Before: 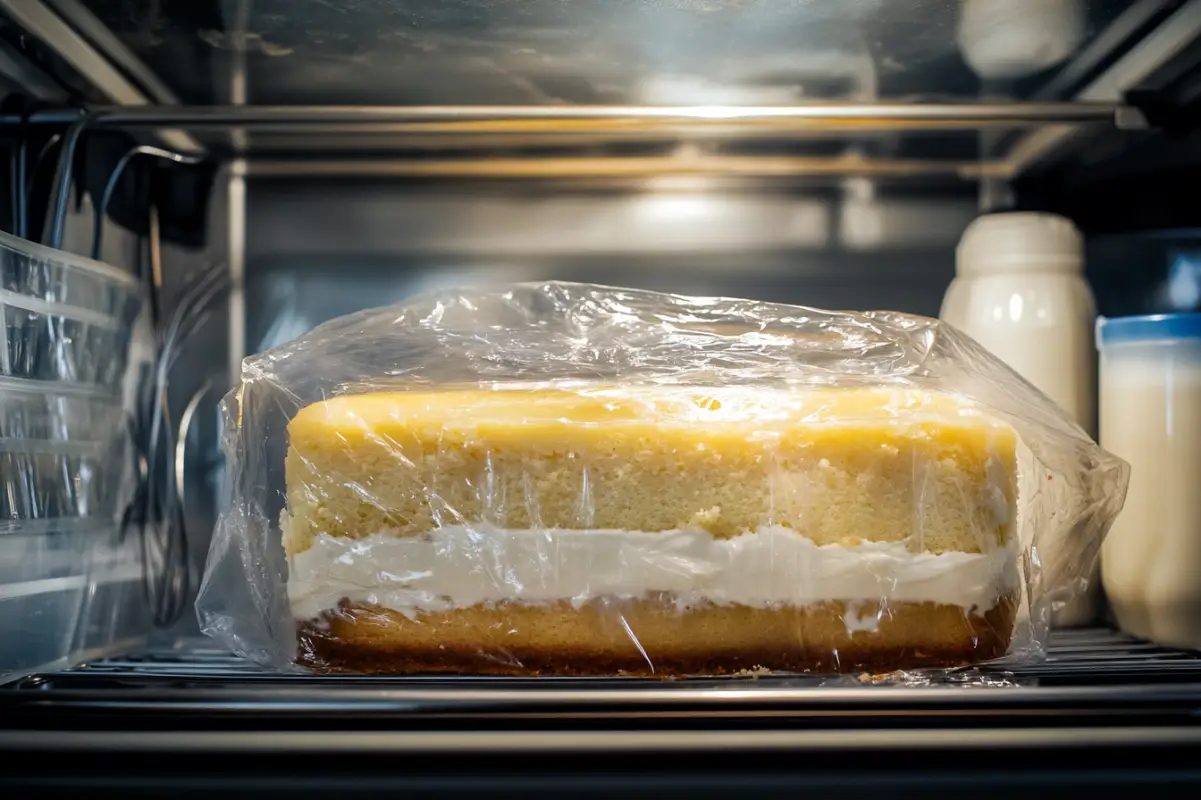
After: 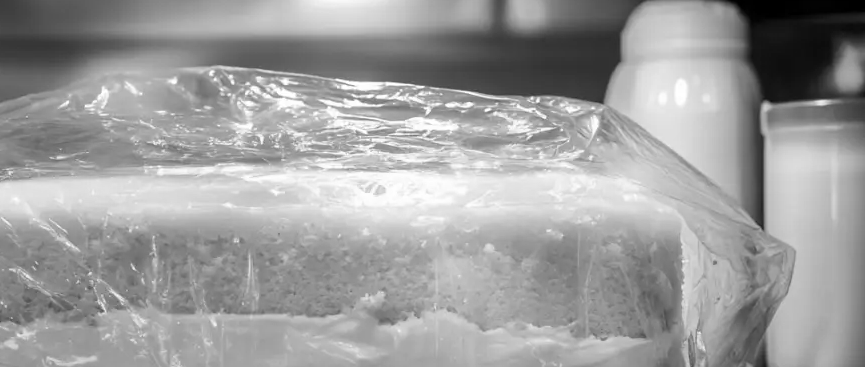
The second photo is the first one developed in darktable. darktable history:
crop and rotate: left 27.938%, top 27.046%, bottom 27.046%
monochrome: on, module defaults
